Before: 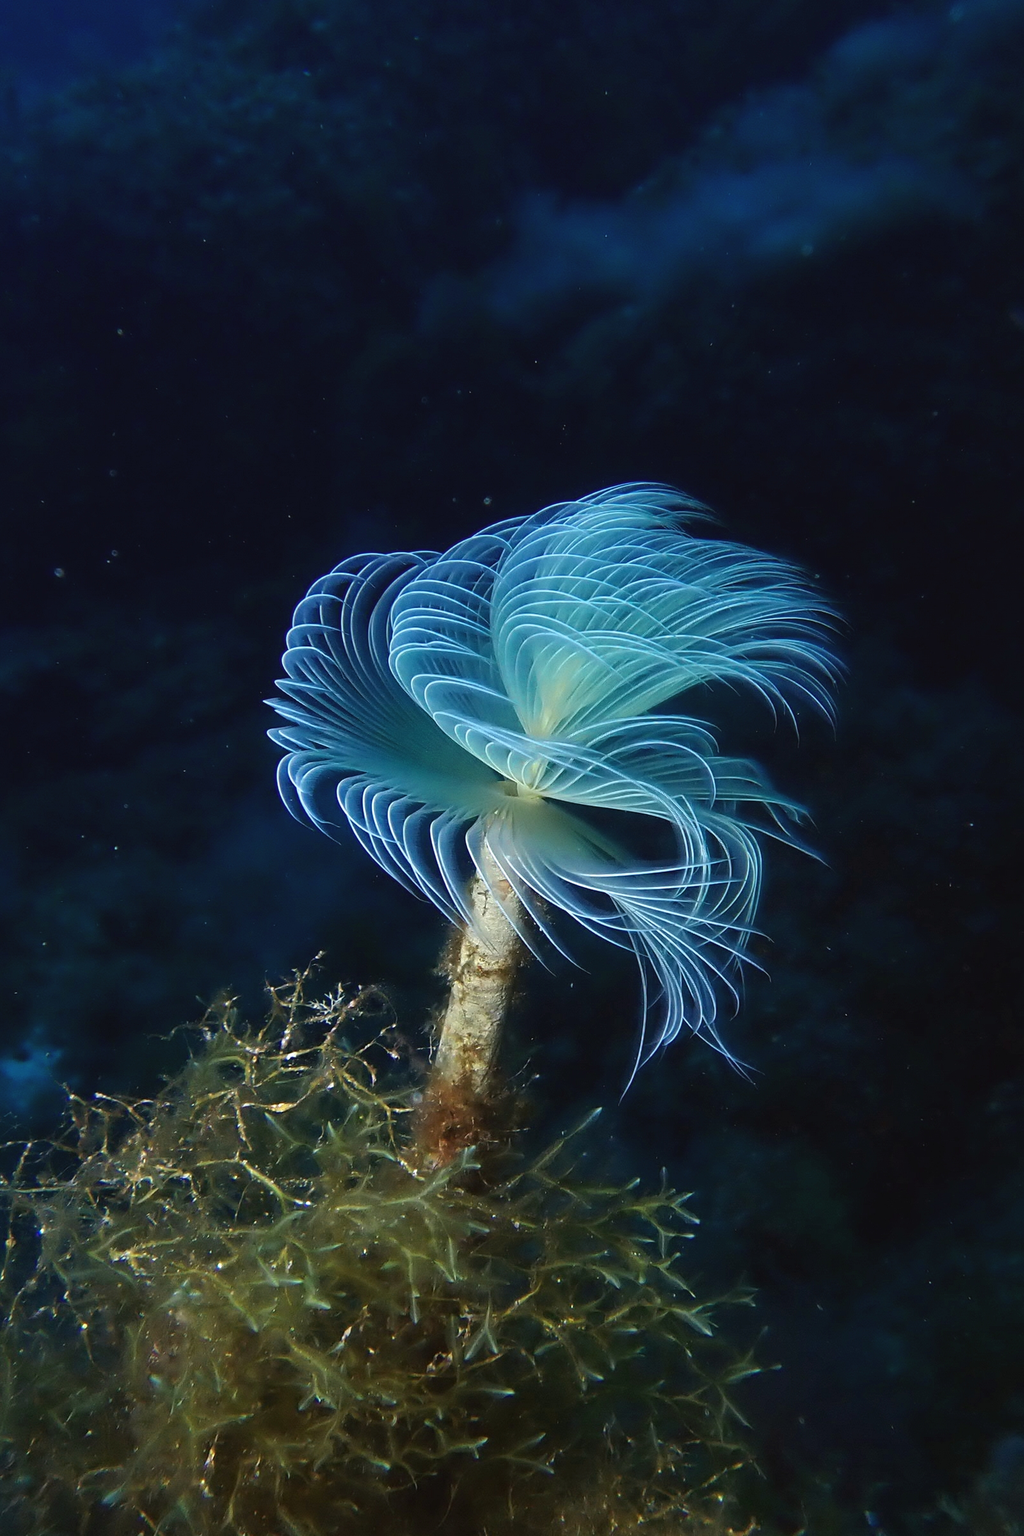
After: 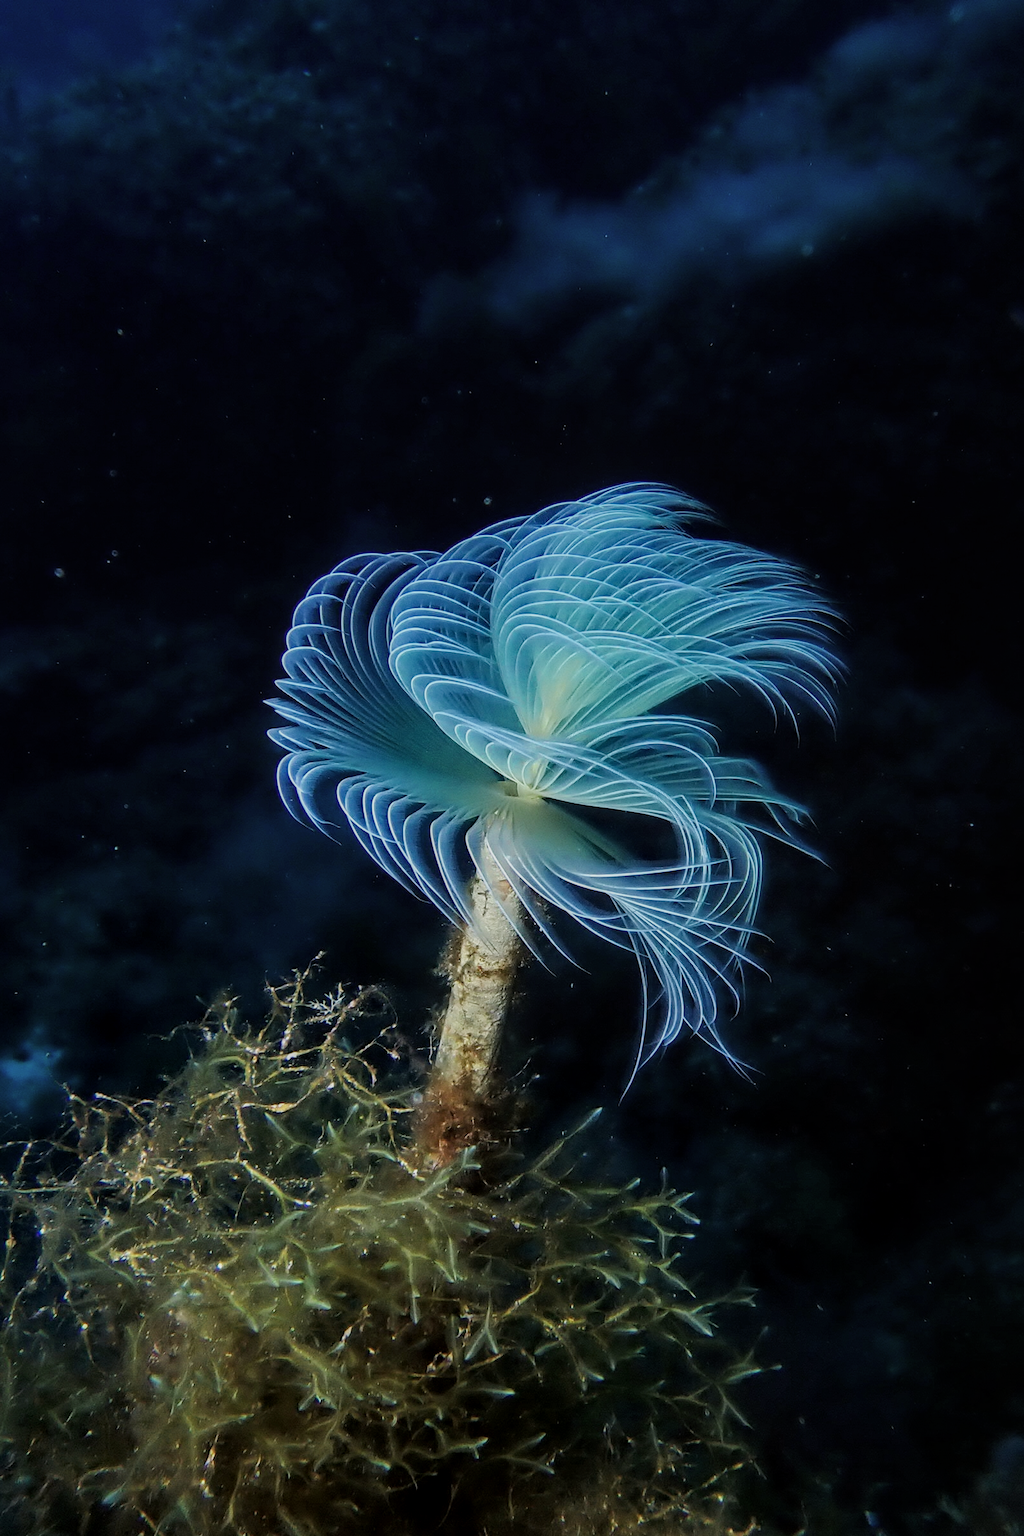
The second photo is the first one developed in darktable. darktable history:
local contrast: on, module defaults
filmic rgb: black relative exposure -7.65 EV, white relative exposure 4.56 EV, hardness 3.61
